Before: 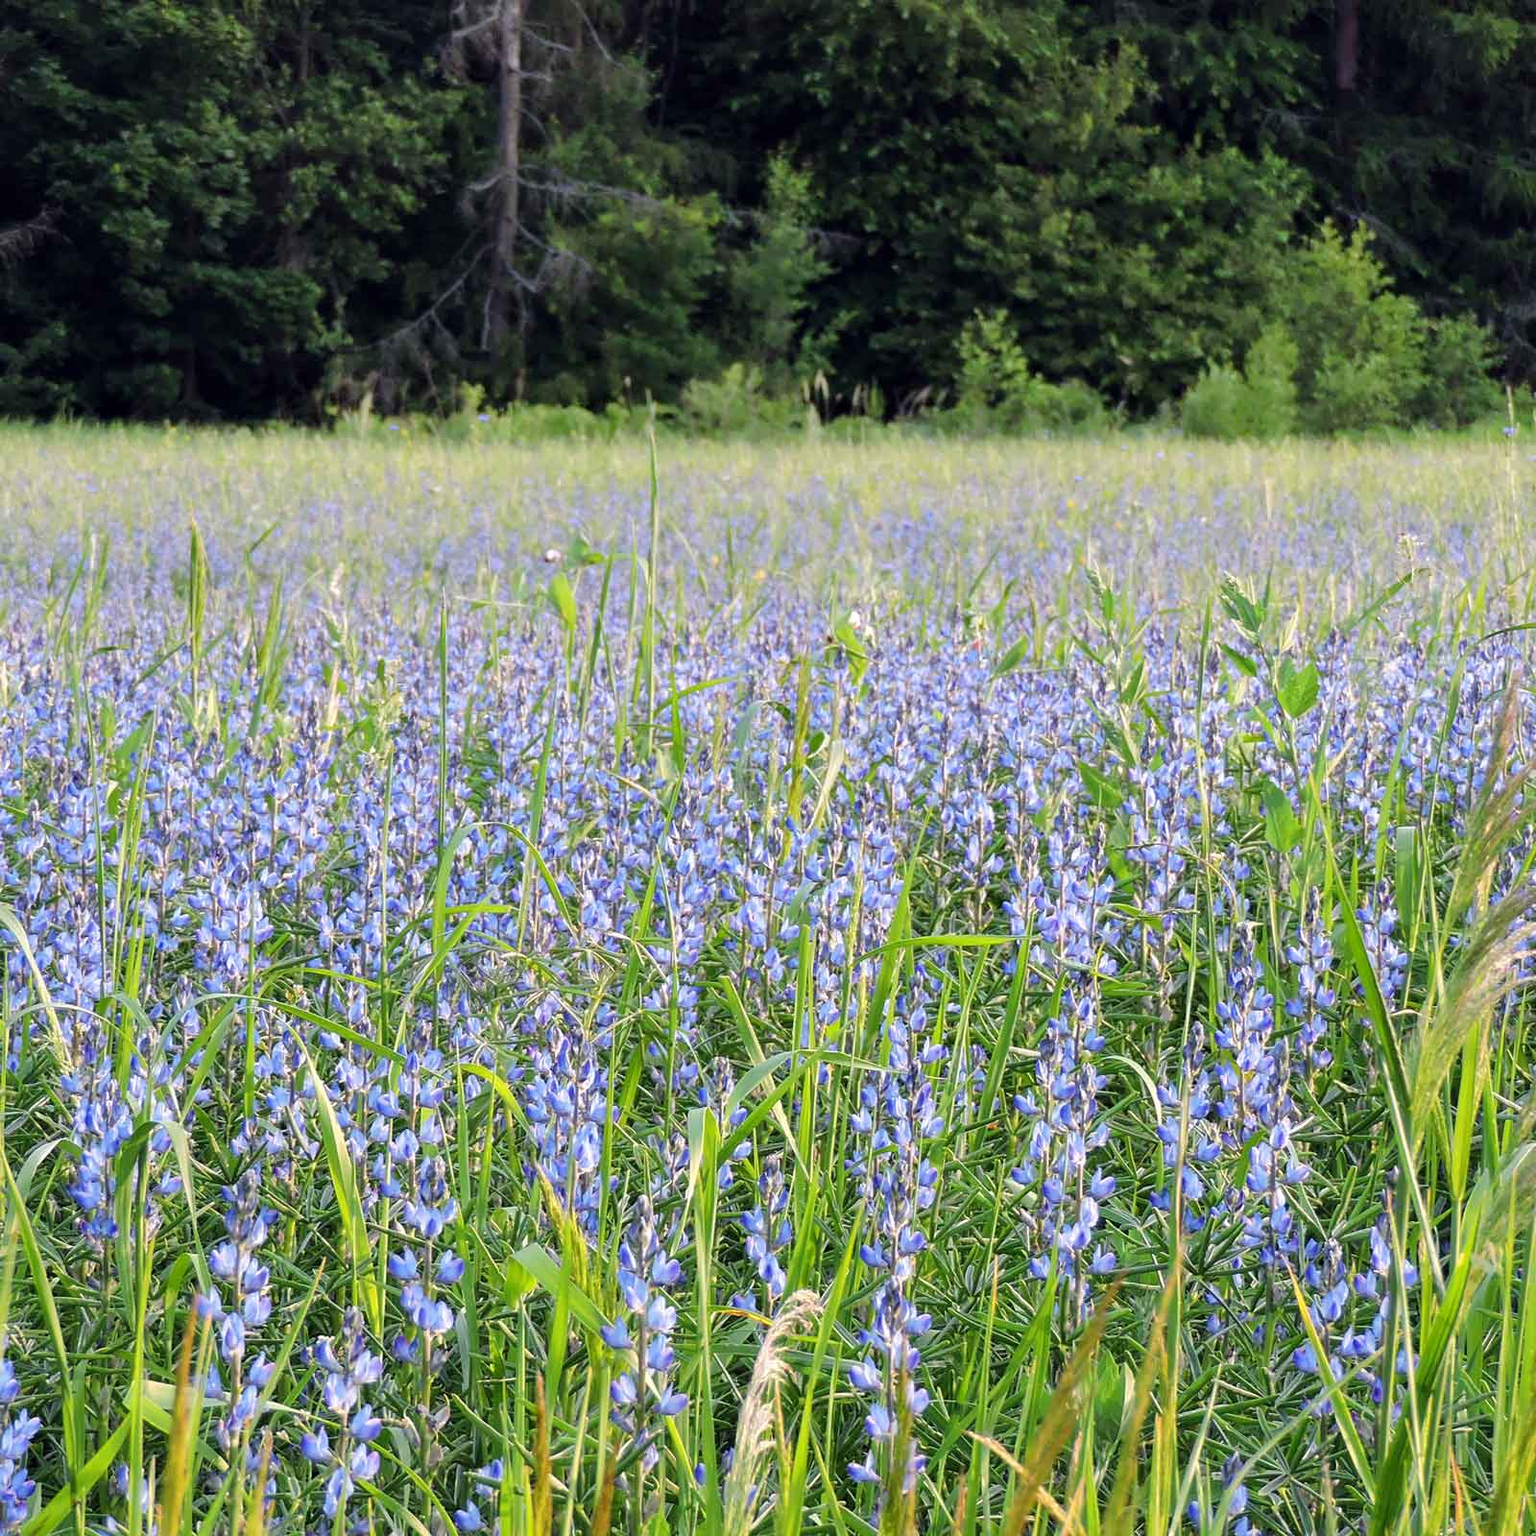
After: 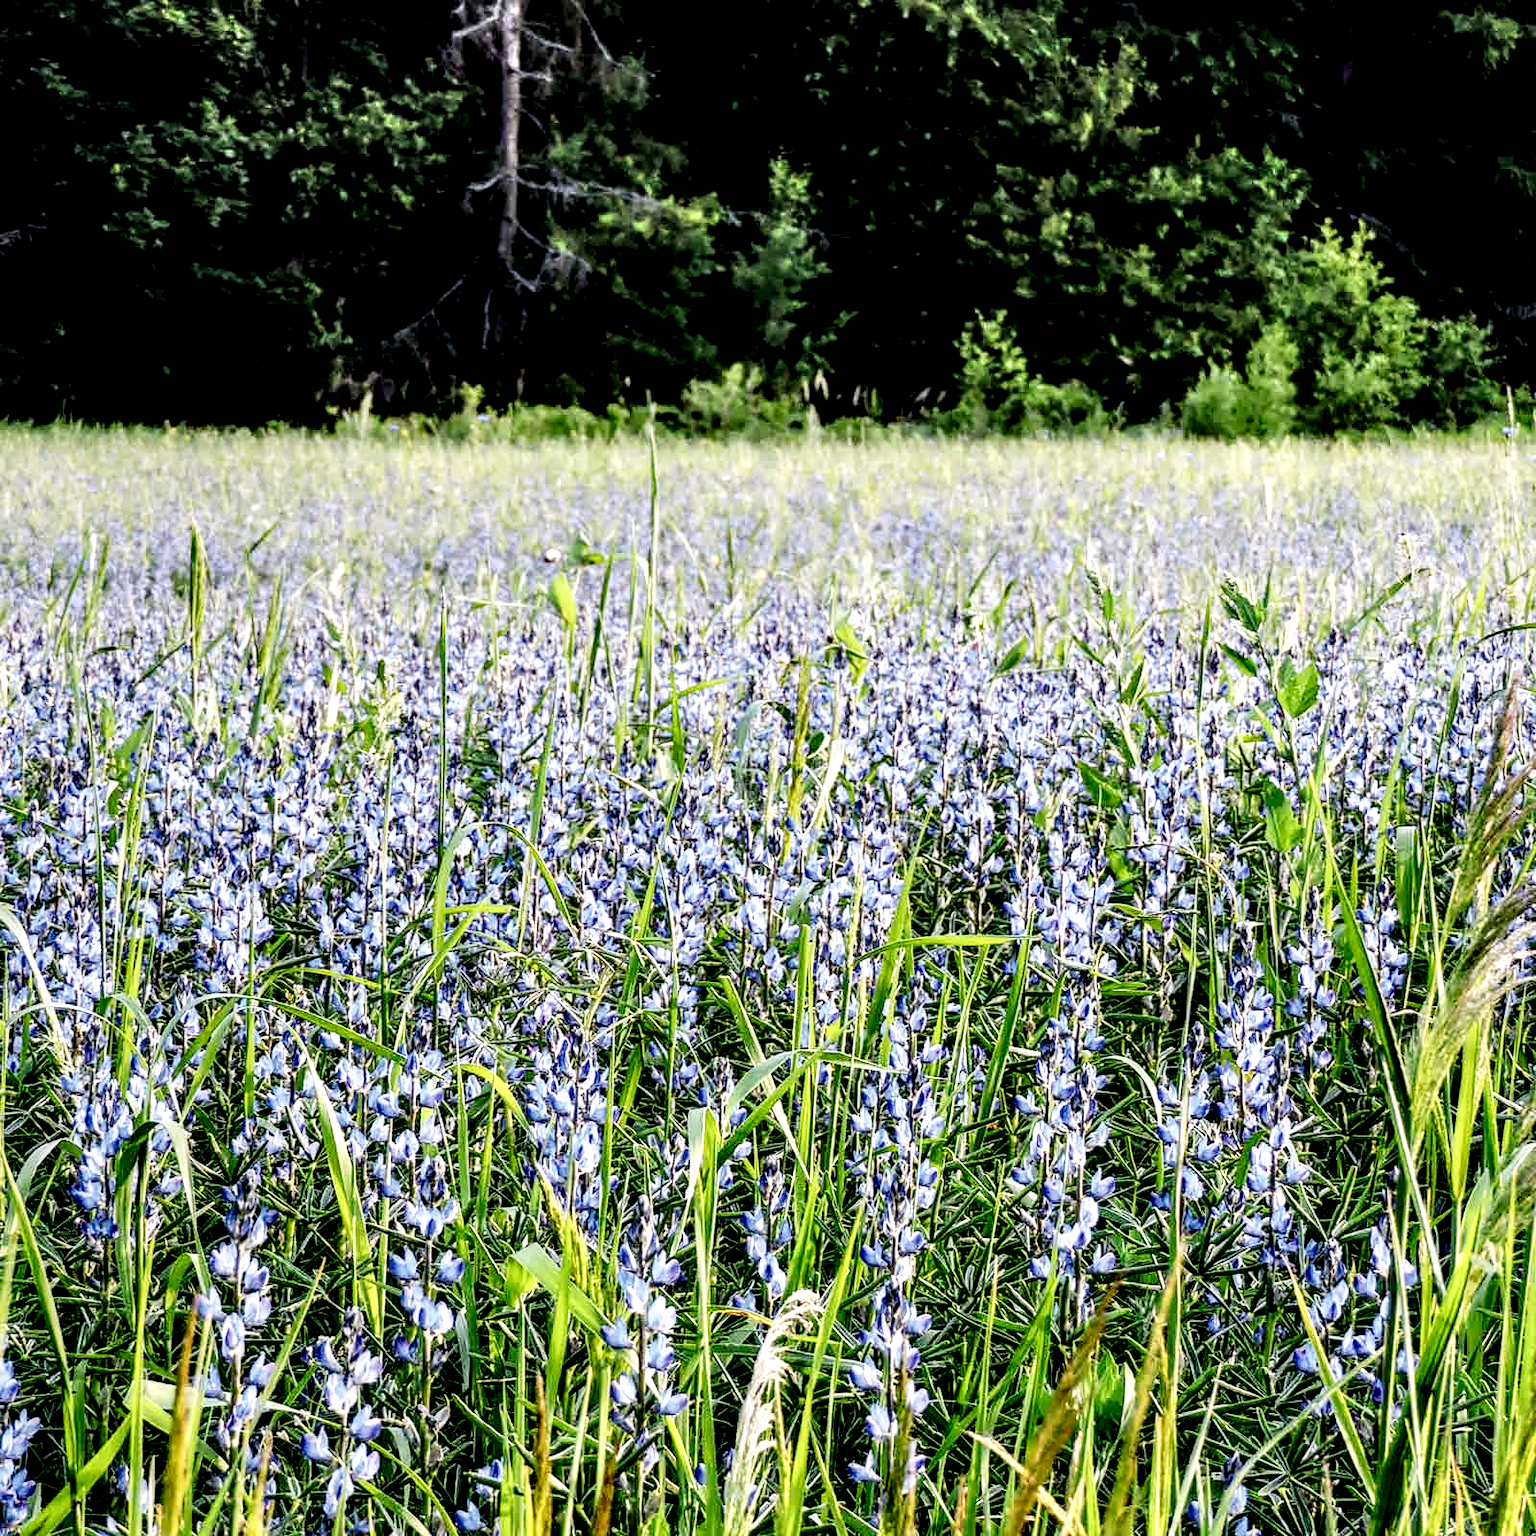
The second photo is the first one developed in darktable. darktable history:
local contrast: shadows 185%, detail 225%
sigmoid: contrast 1.81, skew -0.21, preserve hue 0%, red attenuation 0.1, red rotation 0.035, green attenuation 0.1, green rotation -0.017, blue attenuation 0.15, blue rotation -0.052, base primaries Rec2020
